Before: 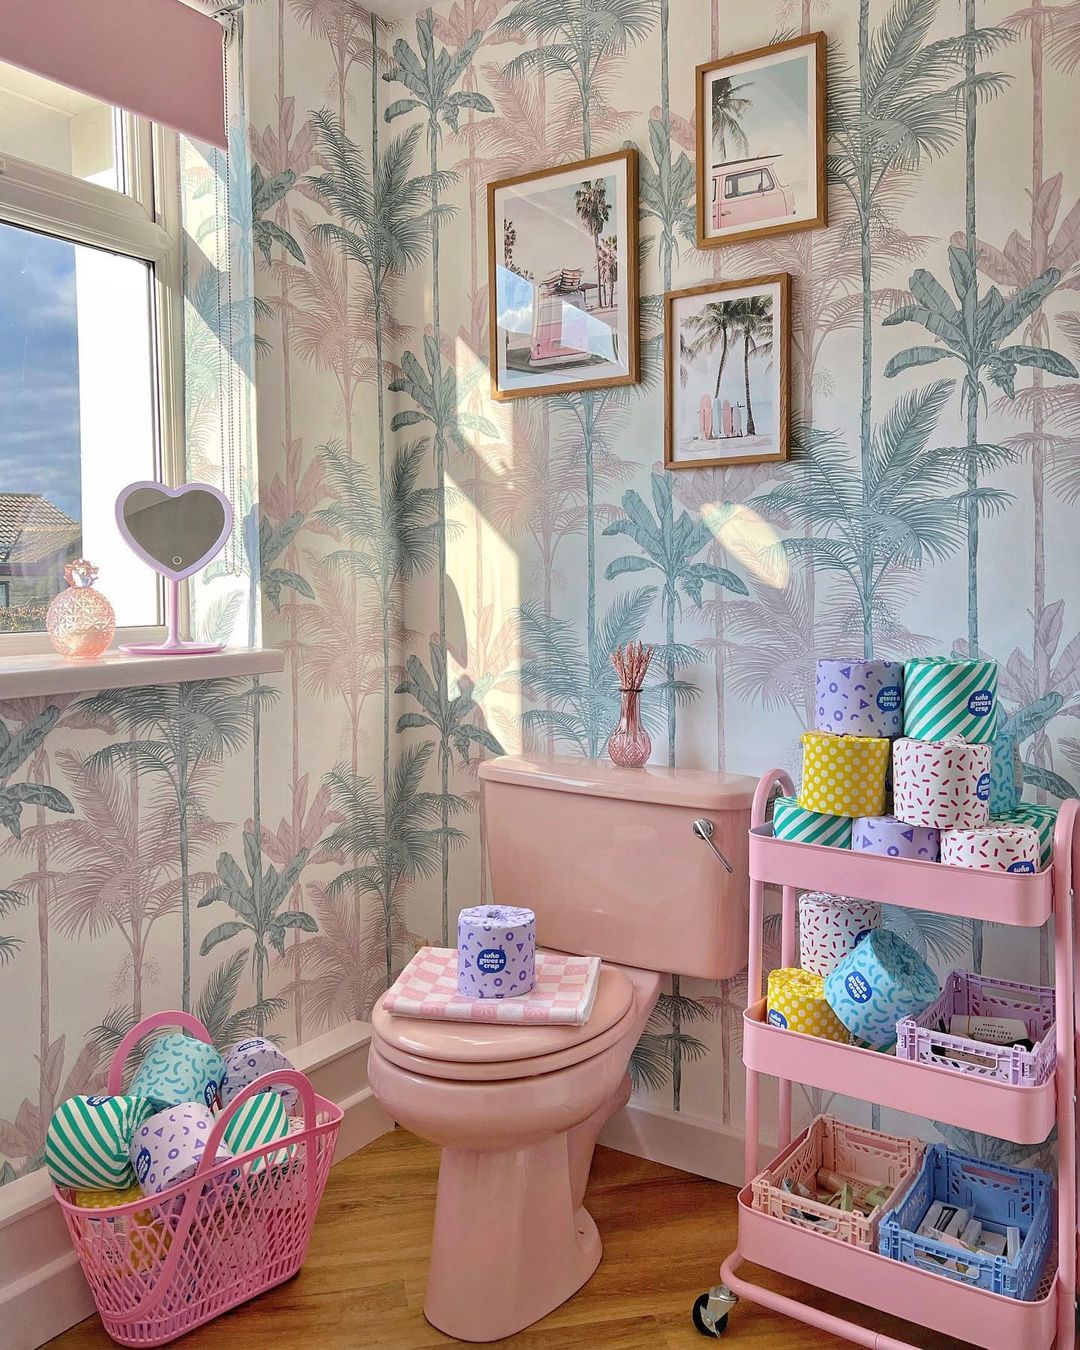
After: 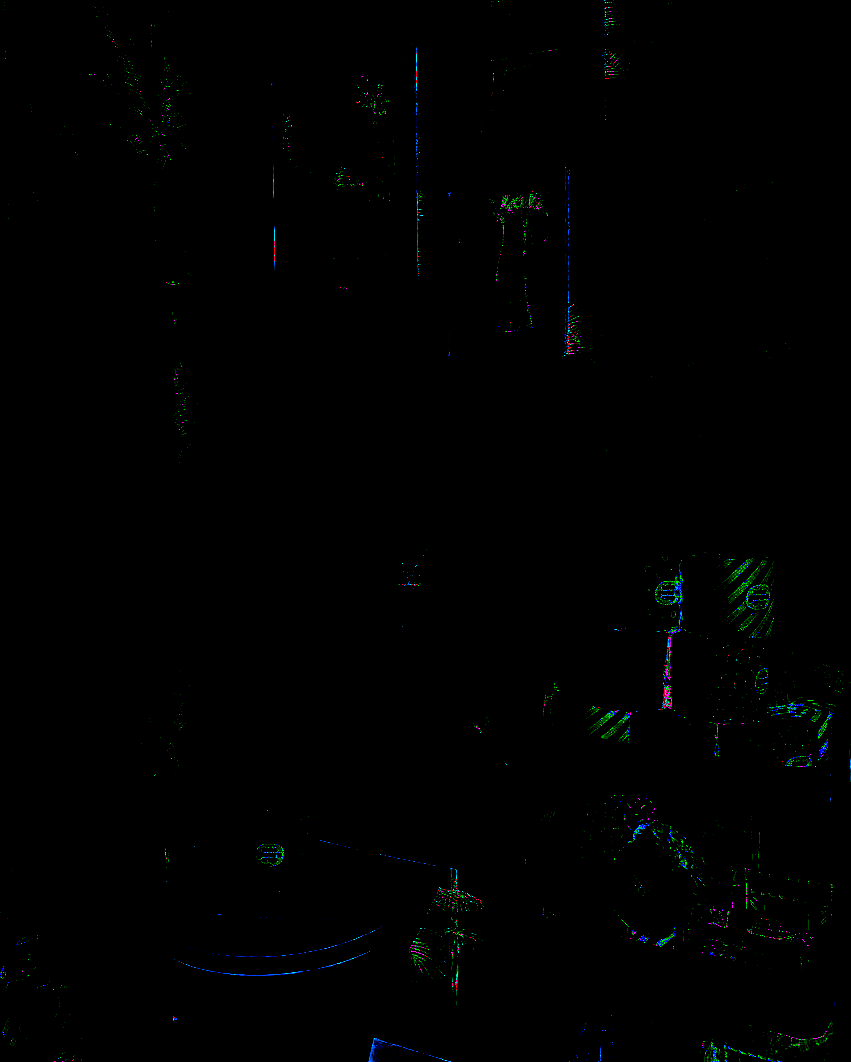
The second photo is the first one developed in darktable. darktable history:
shadows and highlights: soften with gaussian
exposure: black level correction 0, exposure 1.1 EV, compensate exposure bias true, compensate highlight preservation false
crop and rotate: left 20.74%, top 7.912%, right 0.375%, bottom 13.378%
color calibration: illuminant as shot in camera, x 0.358, y 0.373, temperature 4628.91 K
white balance: red 8, blue 8
